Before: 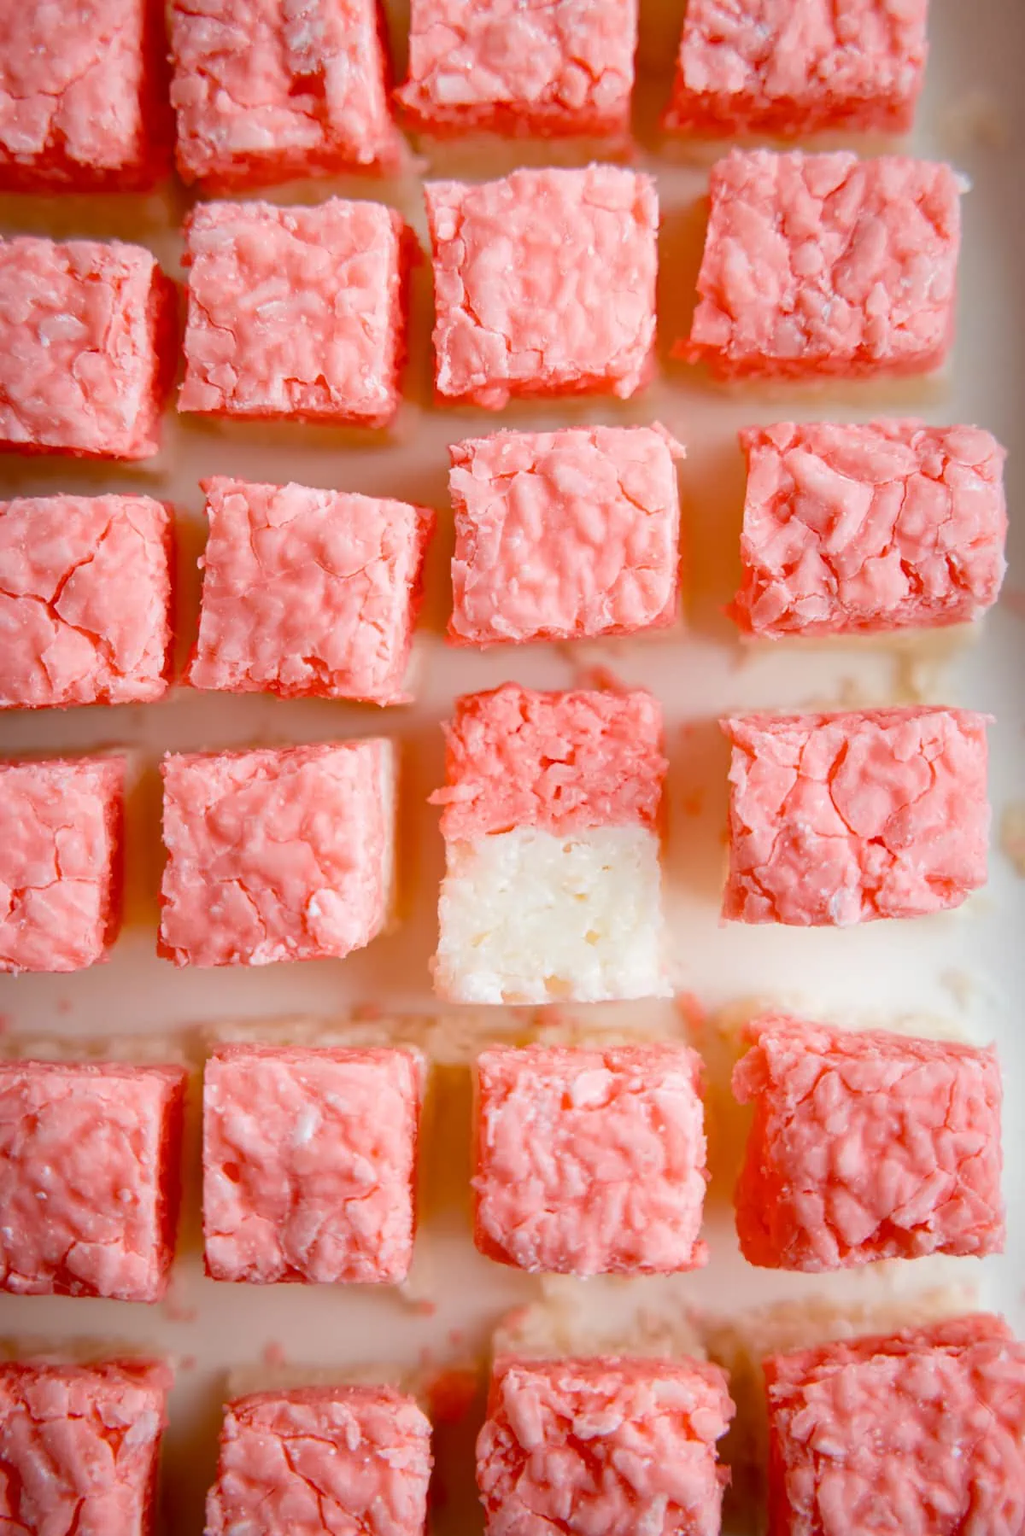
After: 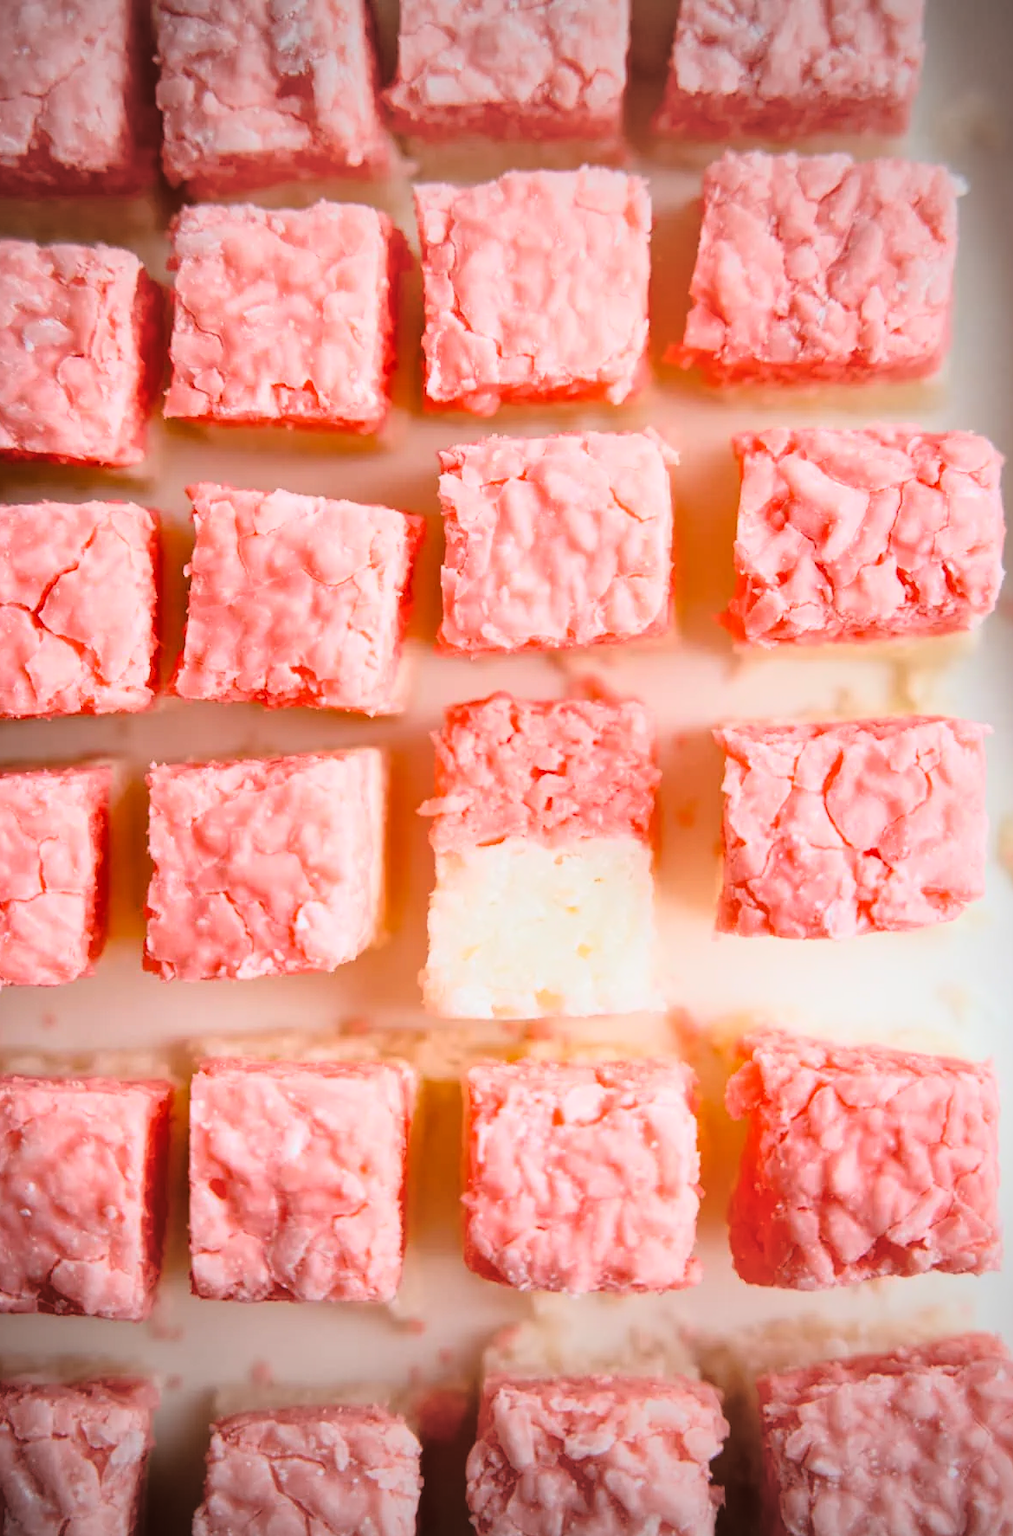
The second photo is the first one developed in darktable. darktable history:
crop and rotate: left 1.664%, right 0.762%, bottom 1.353%
tone curve: curves: ch0 [(0, 0.032) (0.078, 0.052) (0.236, 0.168) (0.43, 0.472) (0.508, 0.566) (0.66, 0.754) (0.79, 0.883) (0.994, 0.974)]; ch1 [(0, 0) (0.161, 0.092) (0.35, 0.33) (0.379, 0.401) (0.456, 0.456) (0.508, 0.501) (0.547, 0.531) (0.573, 0.563) (0.625, 0.602) (0.718, 0.734) (1, 1)]; ch2 [(0, 0) (0.369, 0.427) (0.44, 0.434) (0.502, 0.501) (0.54, 0.537) (0.586, 0.59) (0.621, 0.604) (1, 1)], color space Lab, linked channels, preserve colors none
vignetting: fall-off radius 99.34%, width/height ratio 1.34, unbound false
tone equalizer: on, module defaults
